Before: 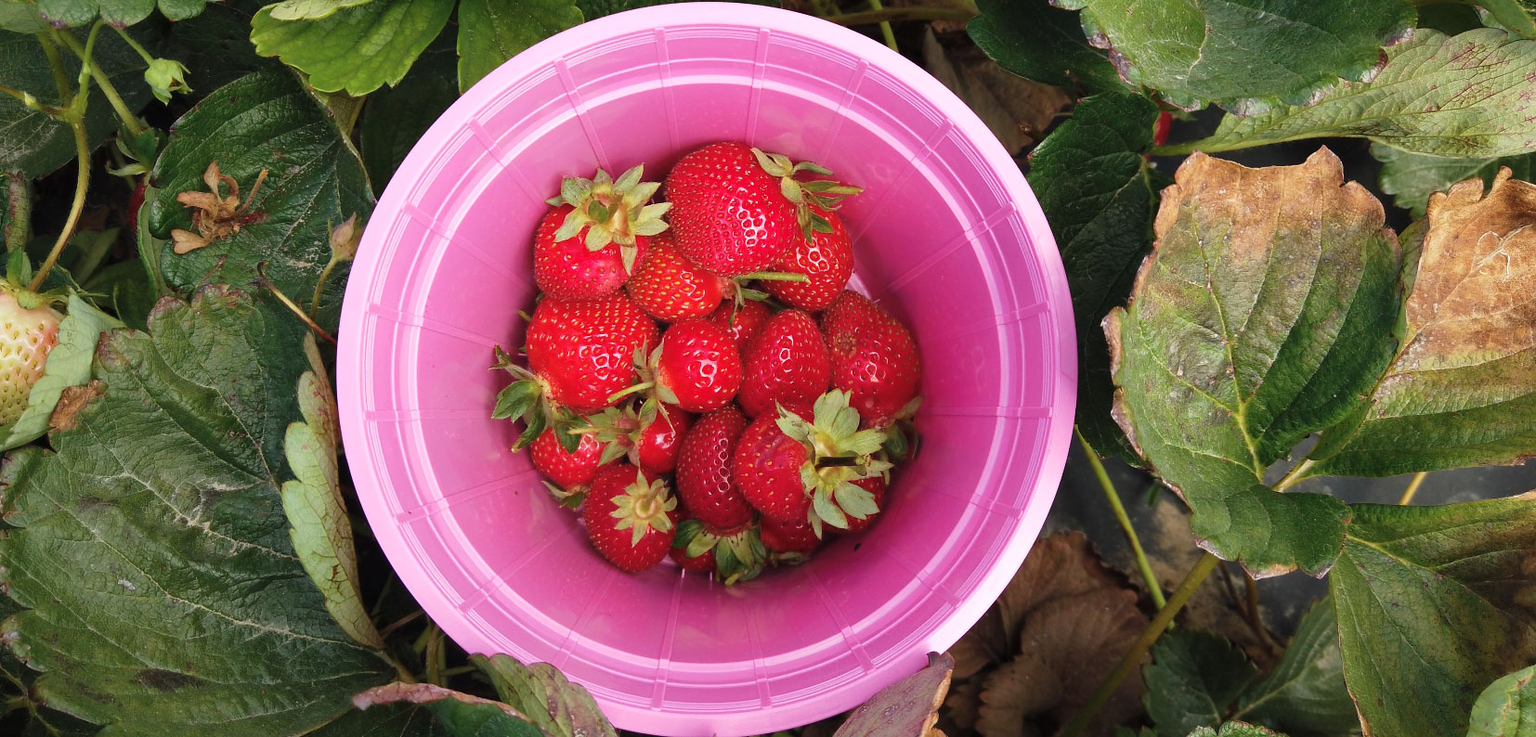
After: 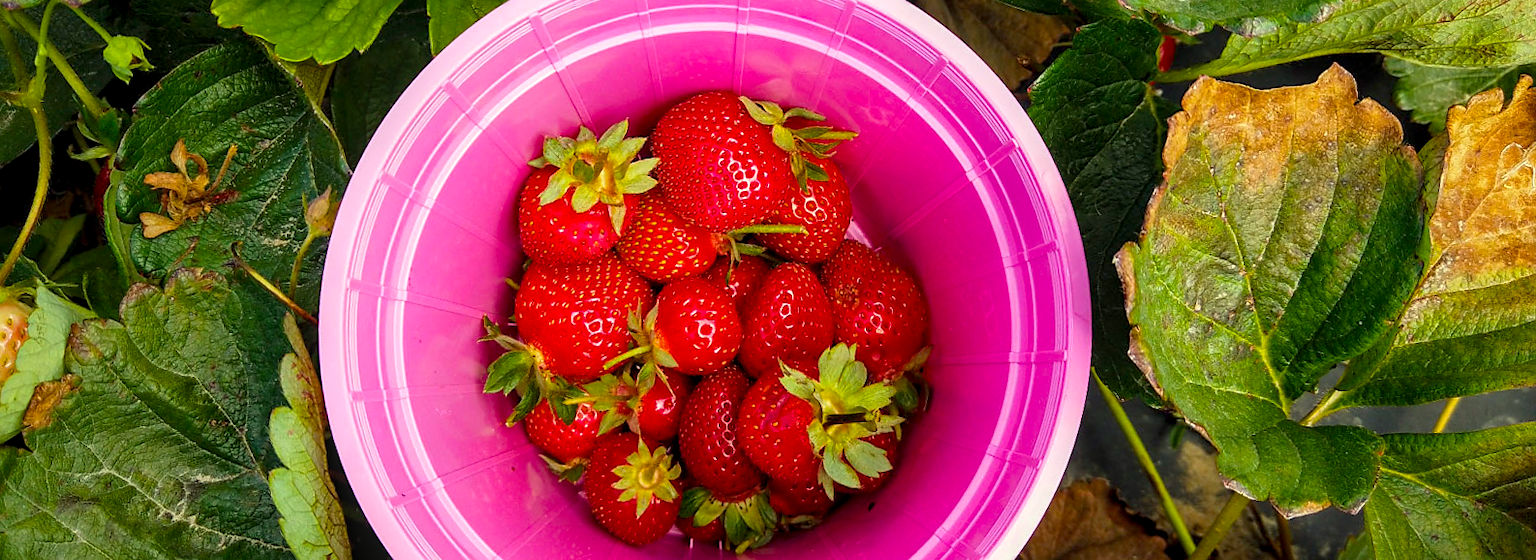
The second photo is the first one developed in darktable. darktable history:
rotate and perspective: rotation -3°, crop left 0.031, crop right 0.968, crop top 0.07, crop bottom 0.93
crop: top 5.667%, bottom 17.637%
color correction: highlights a* -5.94, highlights b* 11.19
color balance rgb: linear chroma grading › global chroma 15%, perceptual saturation grading › global saturation 30%
sharpen: radius 1.864, amount 0.398, threshold 1.271
exposure: black level correction 0.004, exposure 0.014 EV, compensate highlight preservation false
local contrast: on, module defaults
